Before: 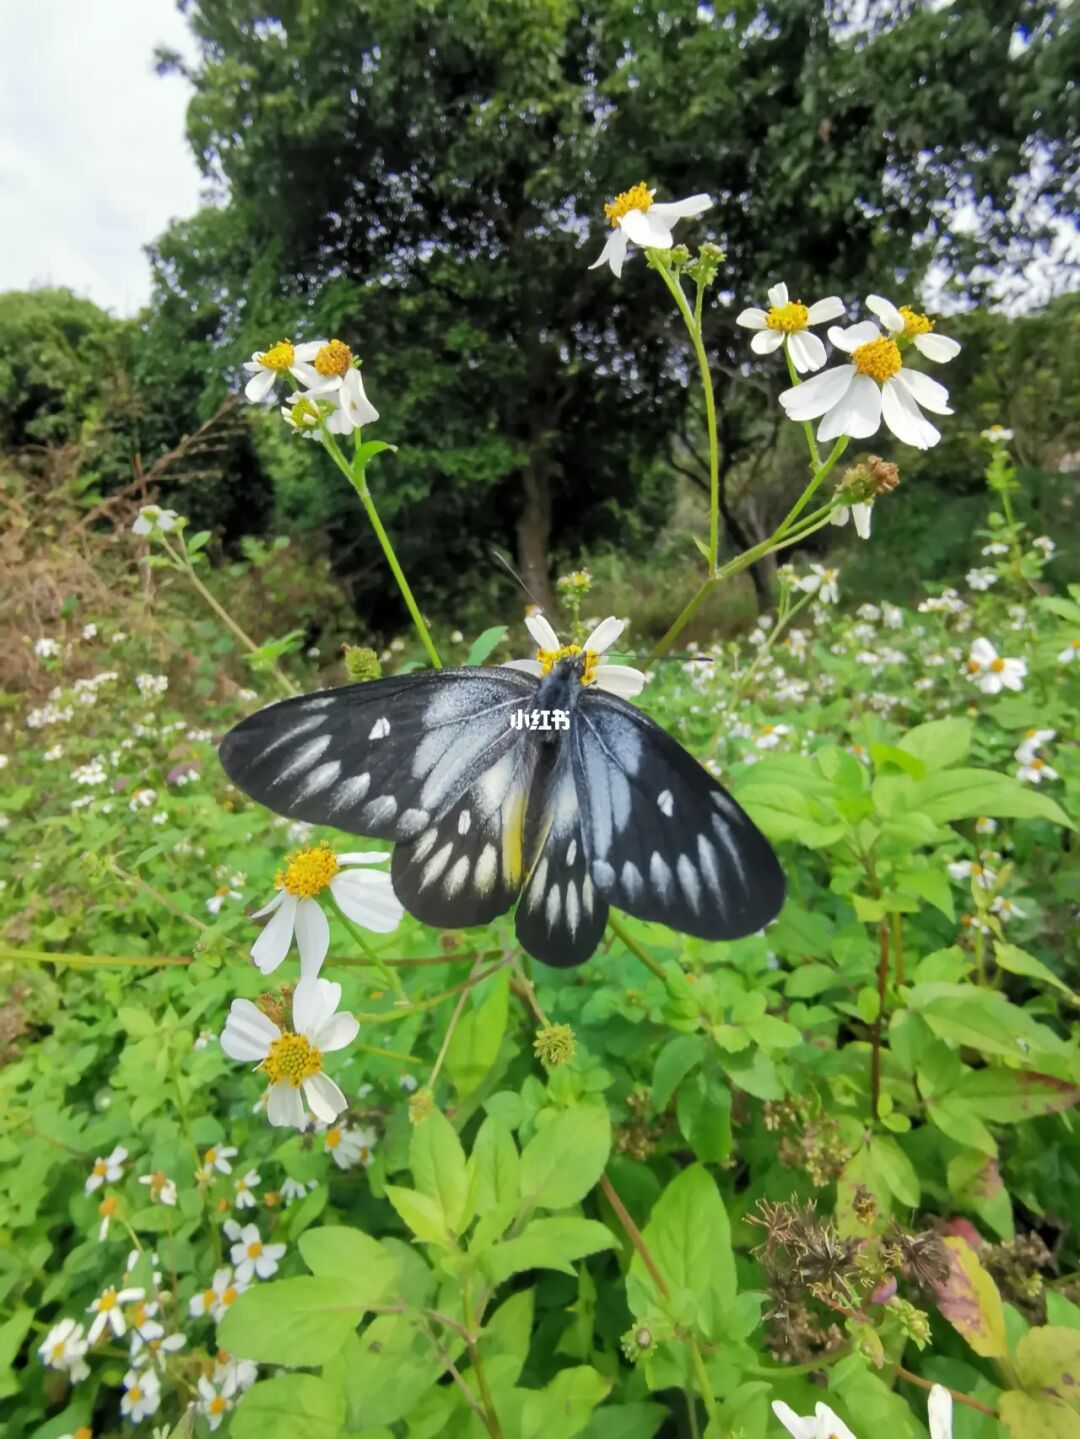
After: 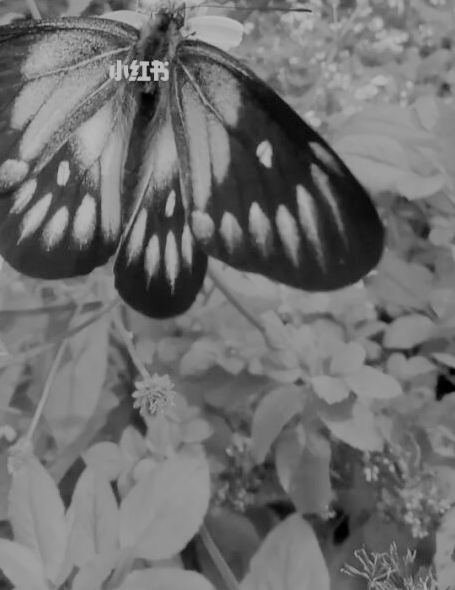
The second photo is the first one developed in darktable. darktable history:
crop: left 37.221%, top 45.169%, right 20.63%, bottom 13.777%
white balance: red 0.926, green 1.003, blue 1.133
filmic rgb: black relative exposure -6.98 EV, white relative exposure 5.63 EV, hardness 2.86
monochrome: a 14.95, b -89.96
